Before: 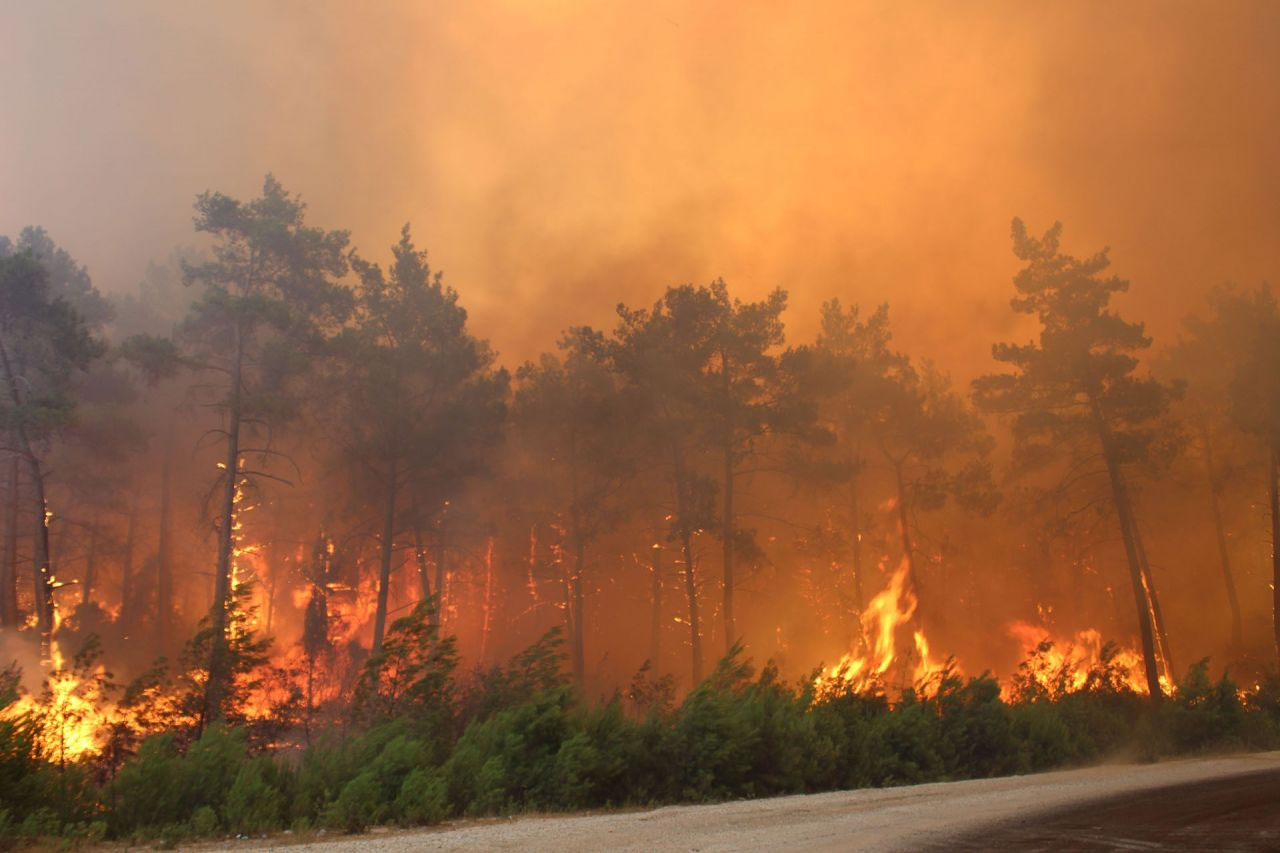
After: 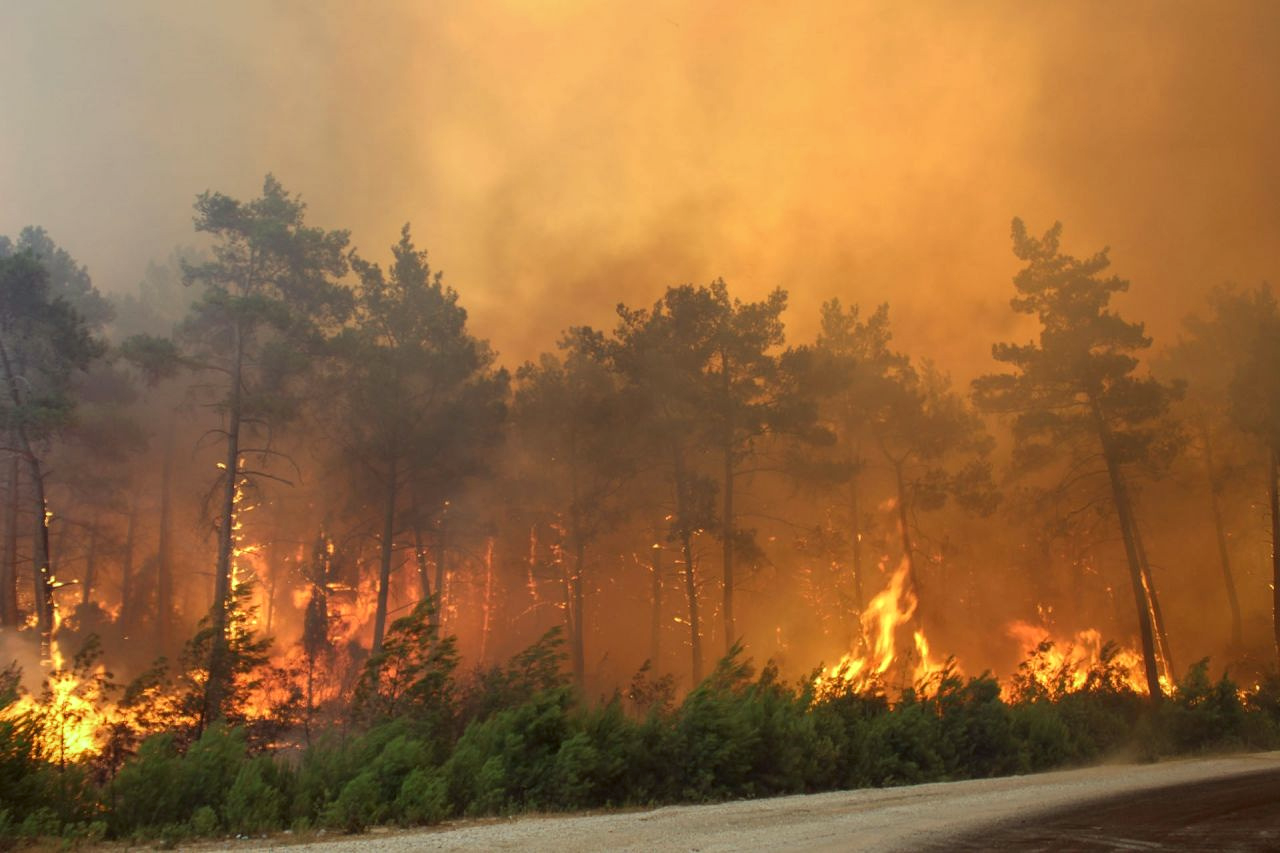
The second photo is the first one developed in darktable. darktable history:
color correction: highlights a* -8, highlights b* 3.1
local contrast: on, module defaults
